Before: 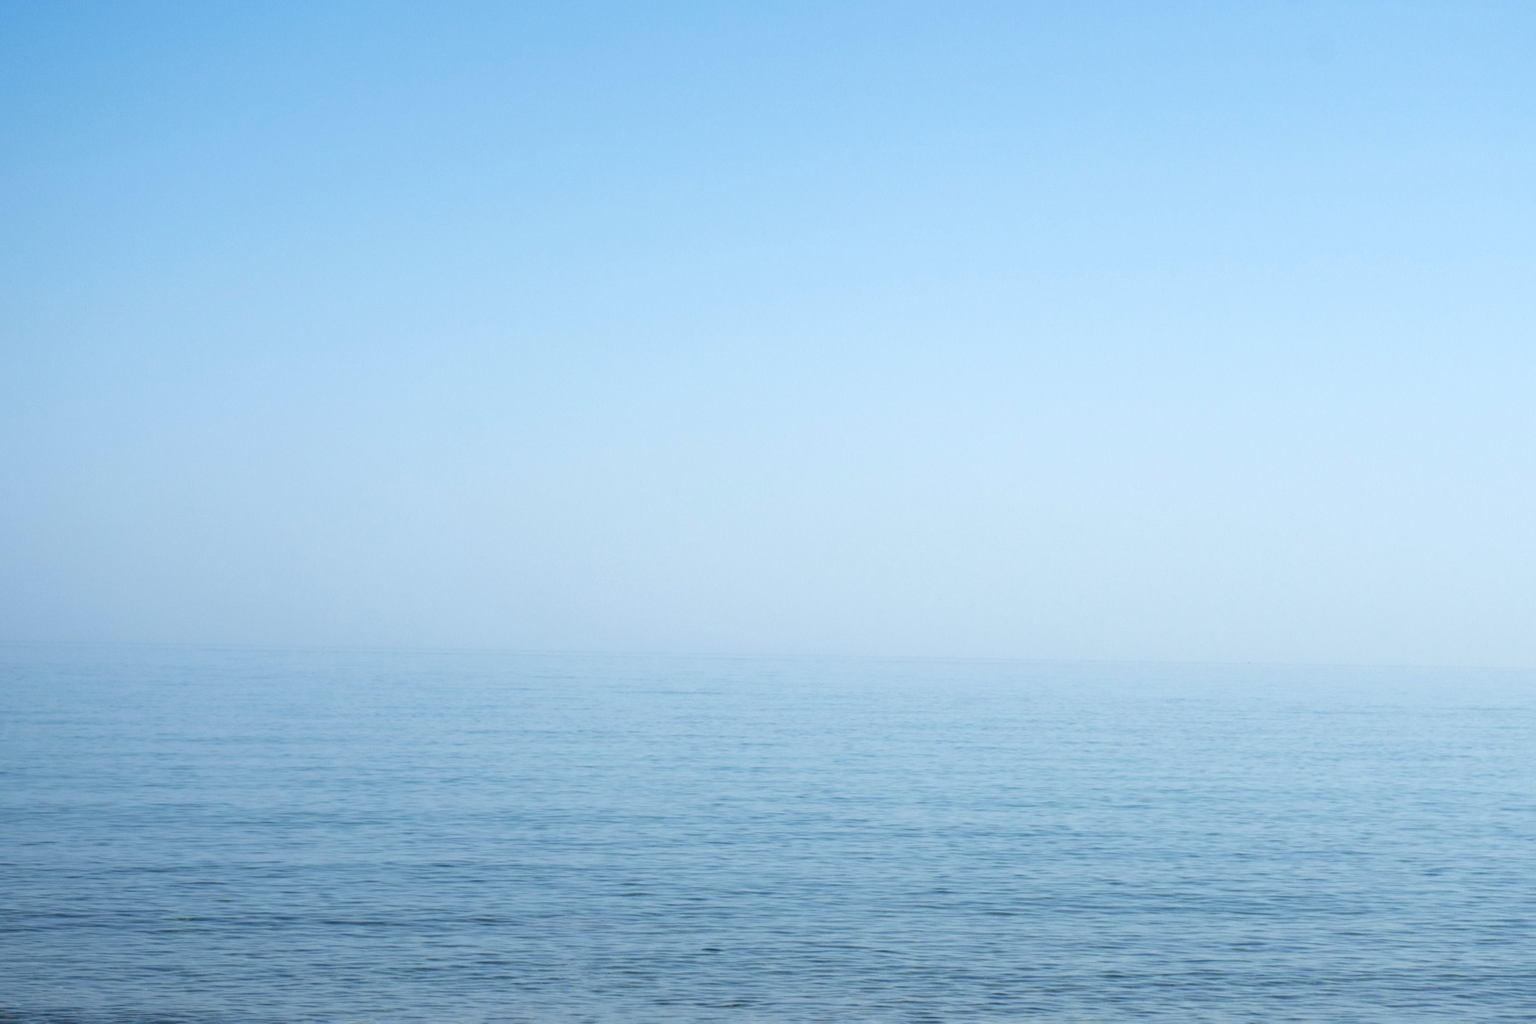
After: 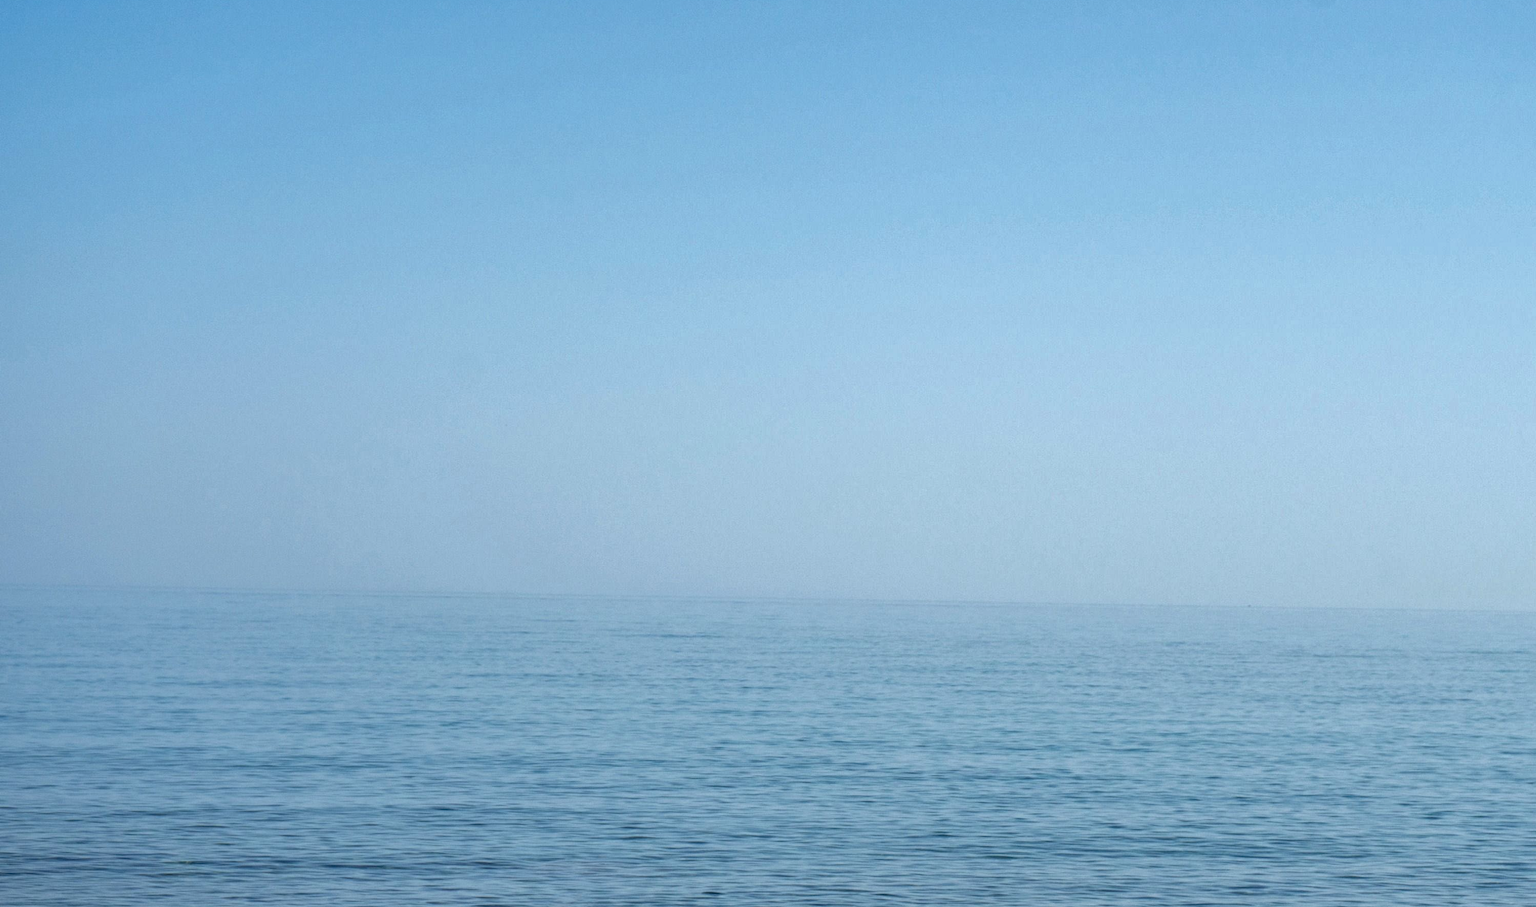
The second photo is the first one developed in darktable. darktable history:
local contrast: on, module defaults
crop and rotate: top 5.573%, bottom 5.762%
shadows and highlights: radius 106.38, shadows 23.56, highlights -58.56, low approximation 0.01, soften with gaussian
